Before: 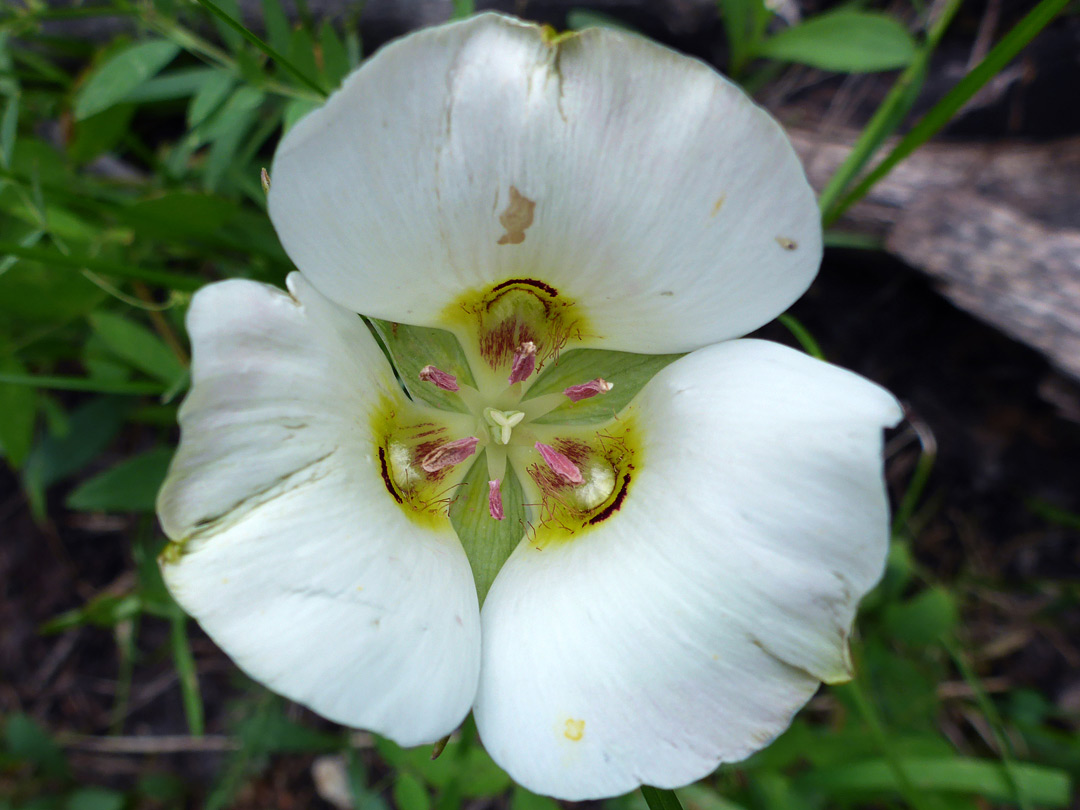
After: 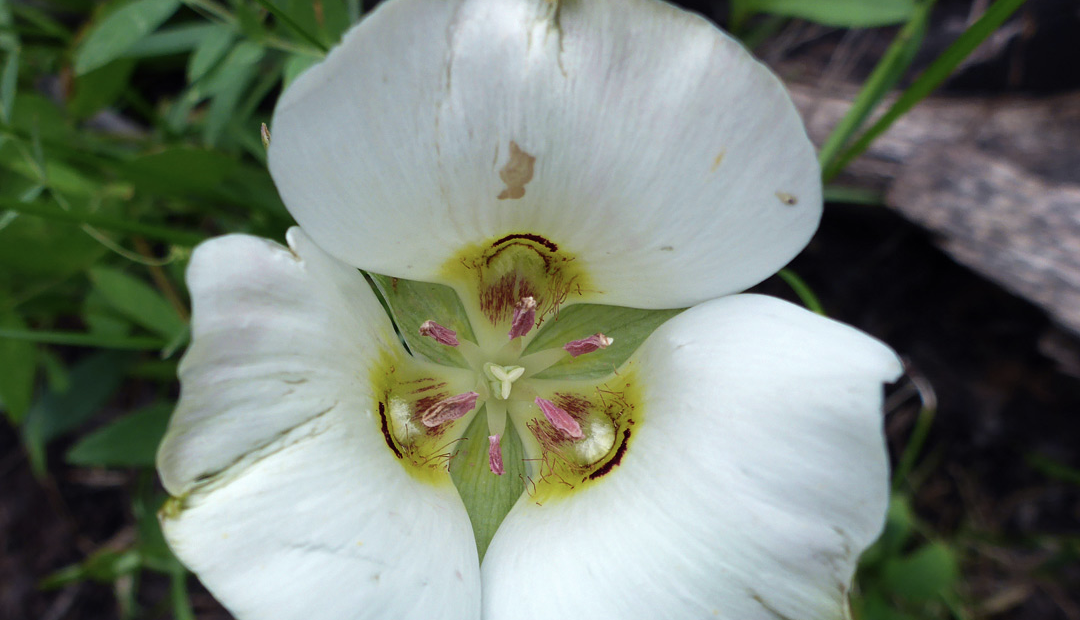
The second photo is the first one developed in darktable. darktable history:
crop: top 5.601%, bottom 17.755%
contrast brightness saturation: saturation -0.159
color zones: curves: ch0 [(0, 0.5) (0.143, 0.5) (0.286, 0.5) (0.429, 0.5) (0.571, 0.5) (0.714, 0.476) (0.857, 0.5) (1, 0.5)]; ch2 [(0, 0.5) (0.143, 0.5) (0.286, 0.5) (0.429, 0.5) (0.571, 0.5) (0.714, 0.487) (0.857, 0.5) (1, 0.5)]
